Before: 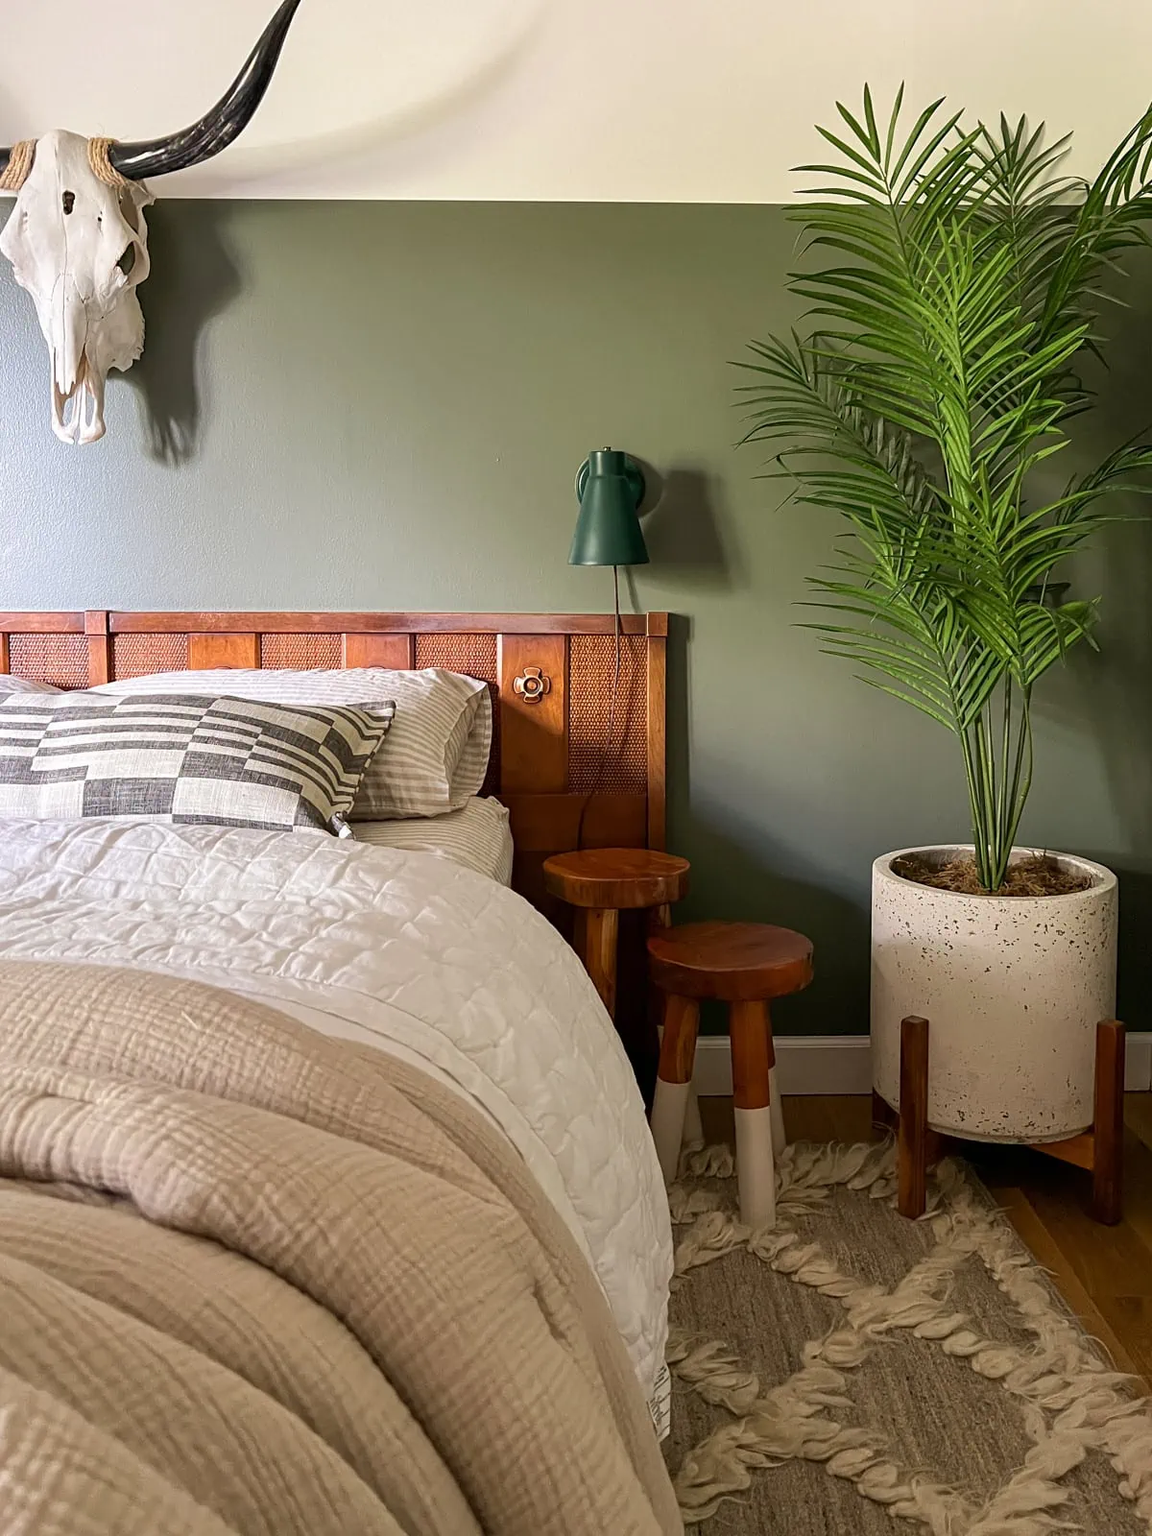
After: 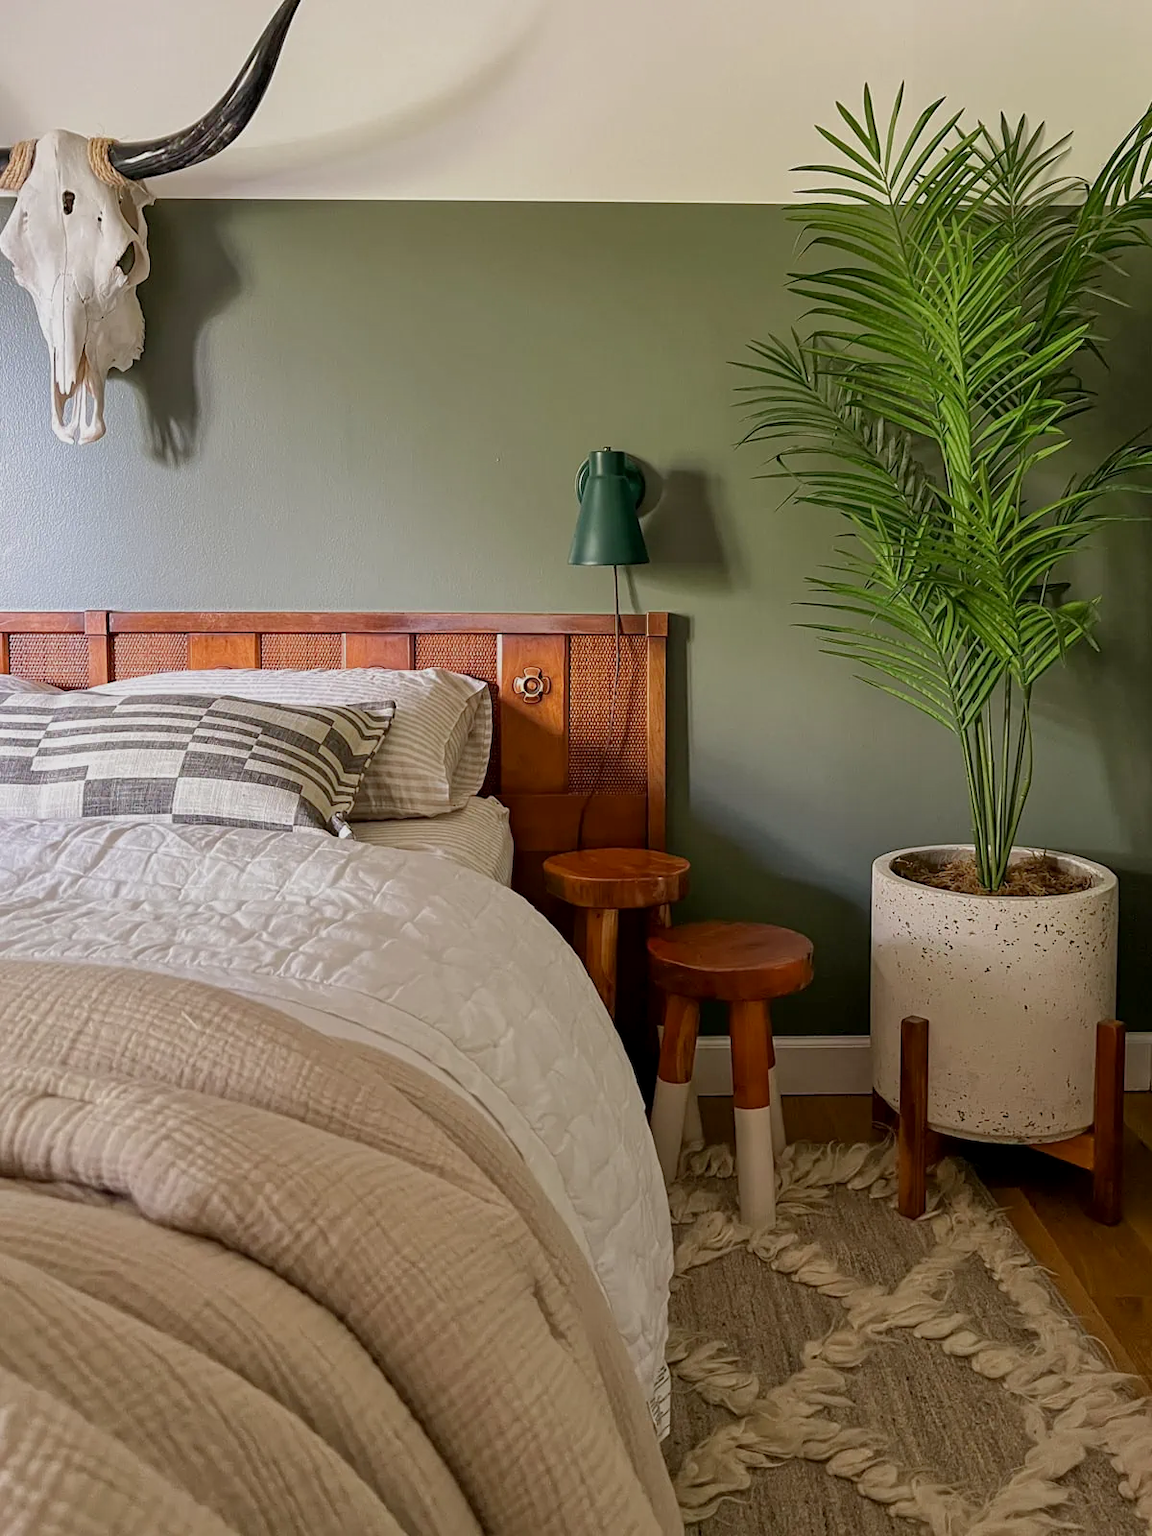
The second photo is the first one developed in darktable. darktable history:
color balance: mode lift, gamma, gain (sRGB), lift [0.97, 1, 1, 1], gamma [1.03, 1, 1, 1]
tone equalizer: -8 EV 0.25 EV, -7 EV 0.417 EV, -6 EV 0.417 EV, -5 EV 0.25 EV, -3 EV -0.25 EV, -2 EV -0.417 EV, -1 EV -0.417 EV, +0 EV -0.25 EV, edges refinement/feathering 500, mask exposure compensation -1.57 EV, preserve details guided filter
